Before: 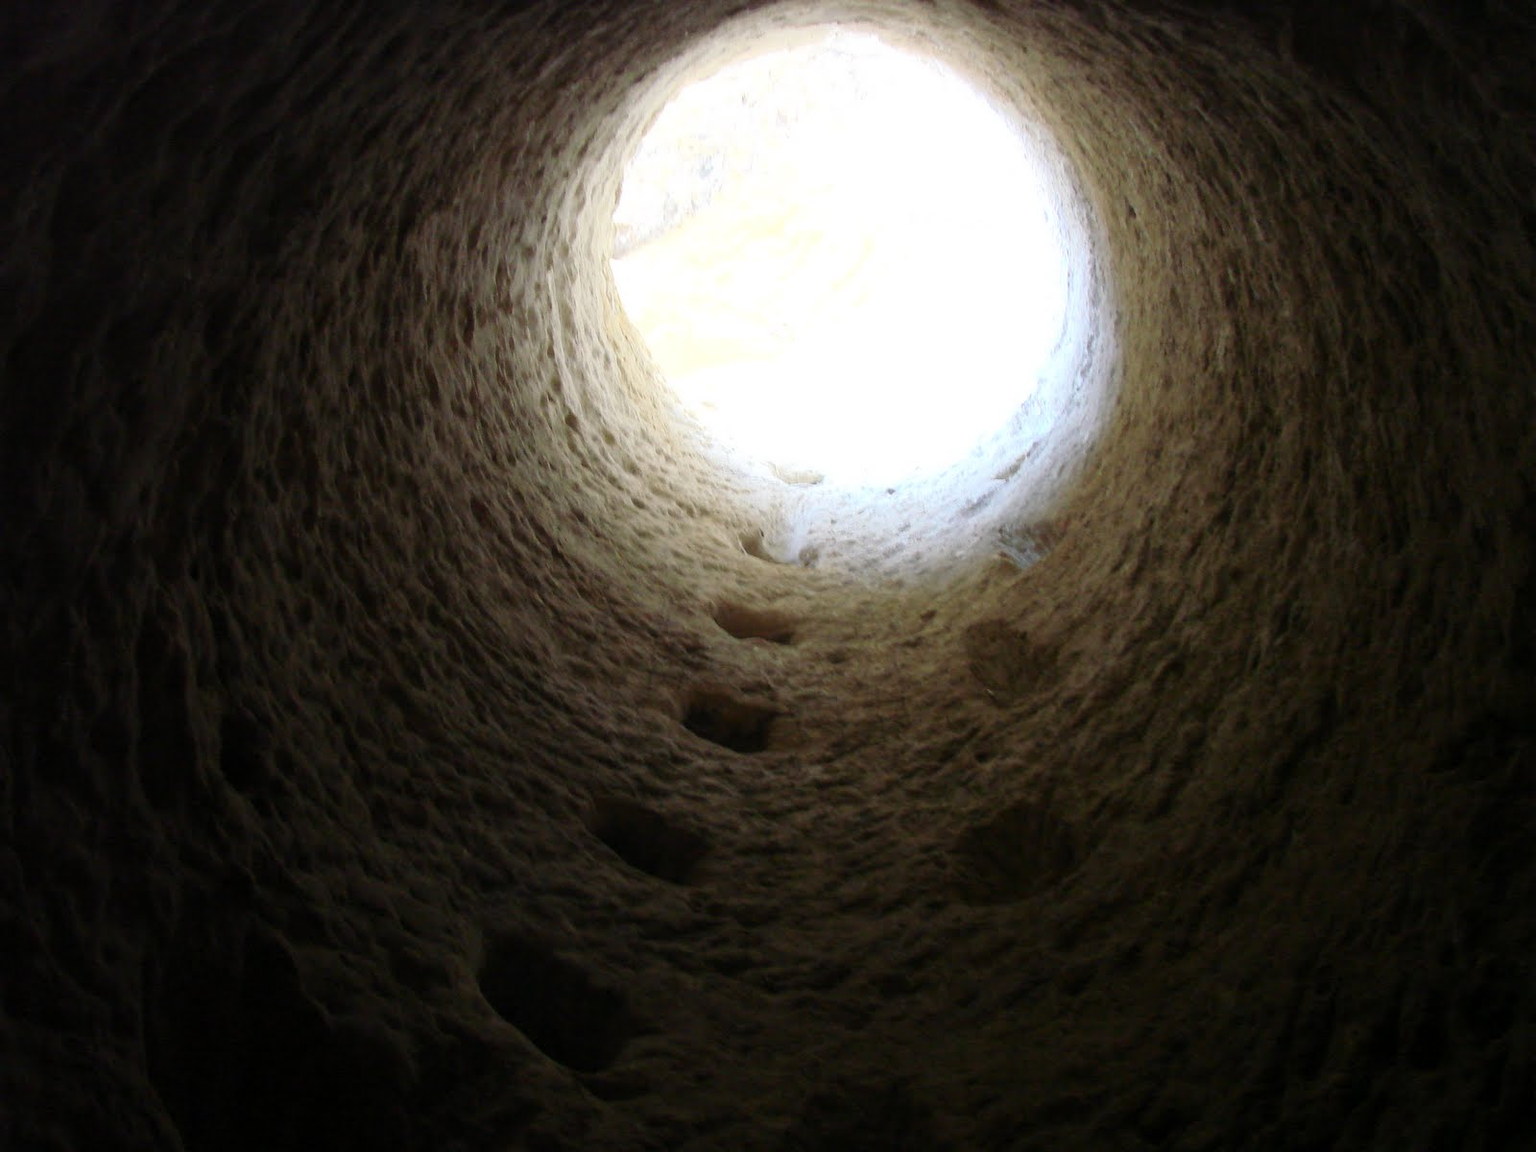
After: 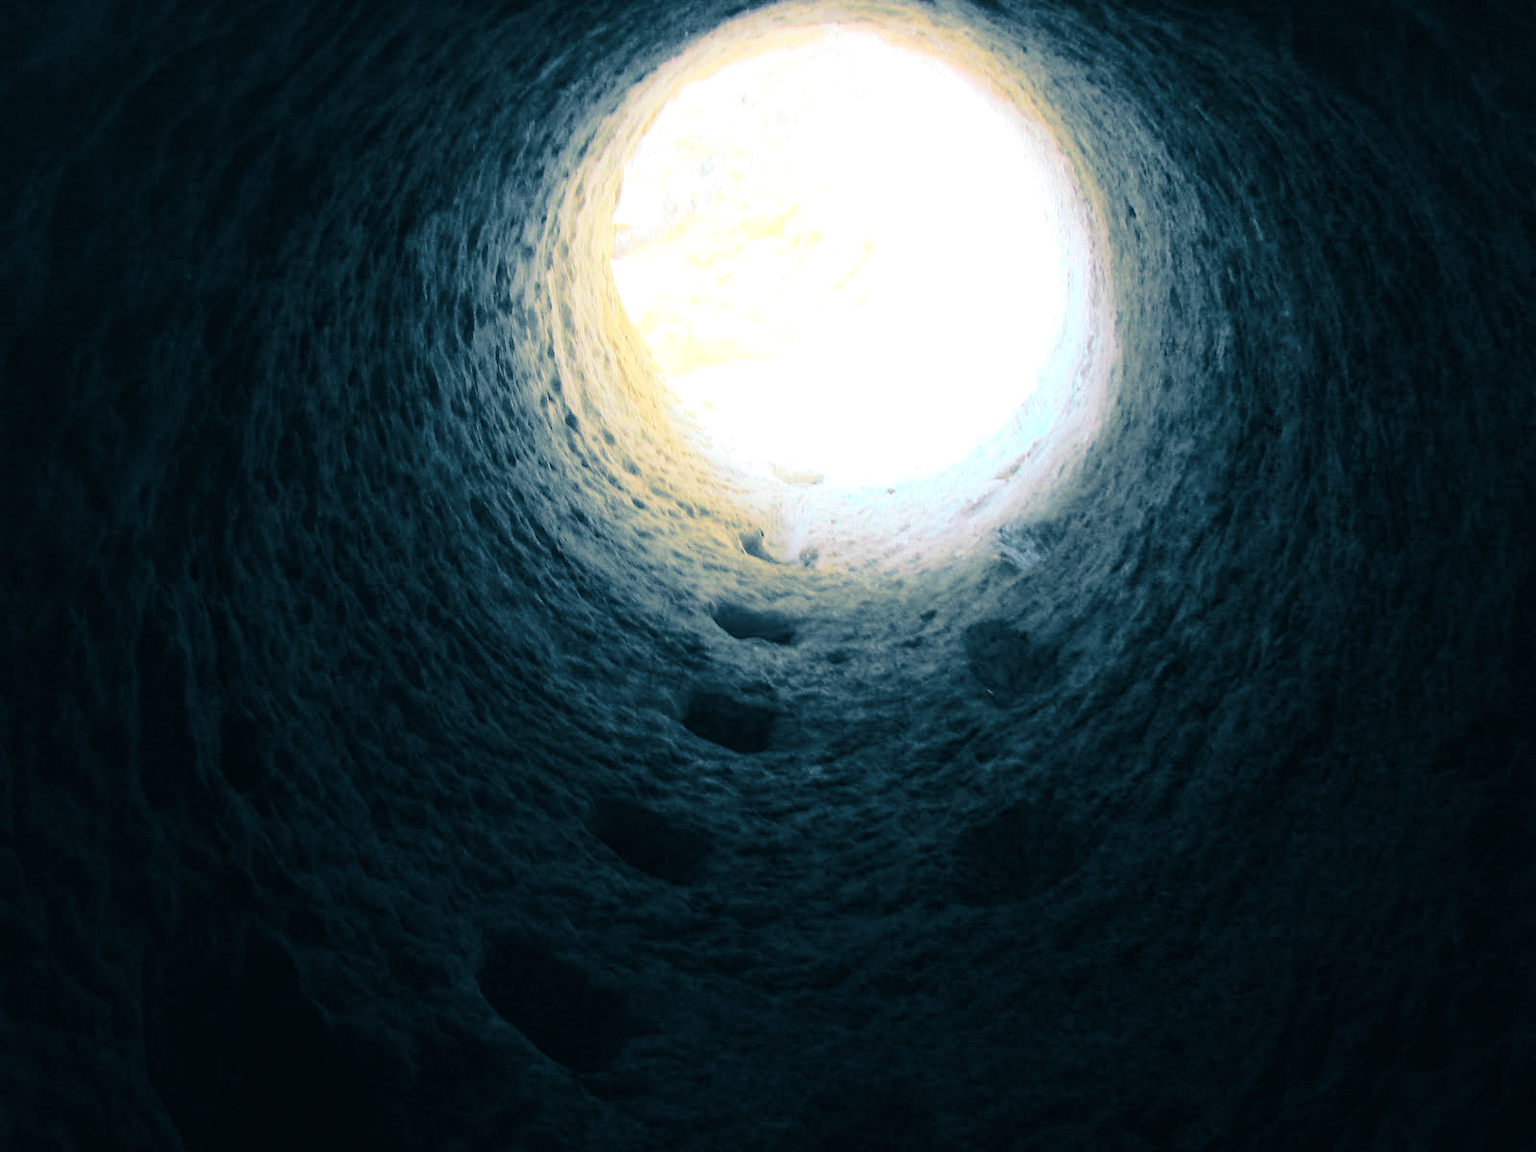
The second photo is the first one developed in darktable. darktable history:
exposure: exposure 0.6 EV, compensate highlight preservation false
tone curve: curves: ch0 [(0, 0.018) (0.036, 0.038) (0.15, 0.131) (0.27, 0.247) (0.503, 0.556) (0.763, 0.785) (1, 0.919)]; ch1 [(0, 0) (0.203, 0.158) (0.333, 0.283) (0.451, 0.417) (0.502, 0.5) (0.519, 0.522) (0.562, 0.588) (0.603, 0.664) (0.722, 0.813) (1, 1)]; ch2 [(0, 0) (0.29, 0.295) (0.404, 0.436) (0.497, 0.499) (0.521, 0.523) (0.561, 0.605) (0.639, 0.664) (0.712, 0.764) (1, 1)], color space Lab, independent channels, preserve colors none
split-toning: shadows › hue 212.4°, balance -70
